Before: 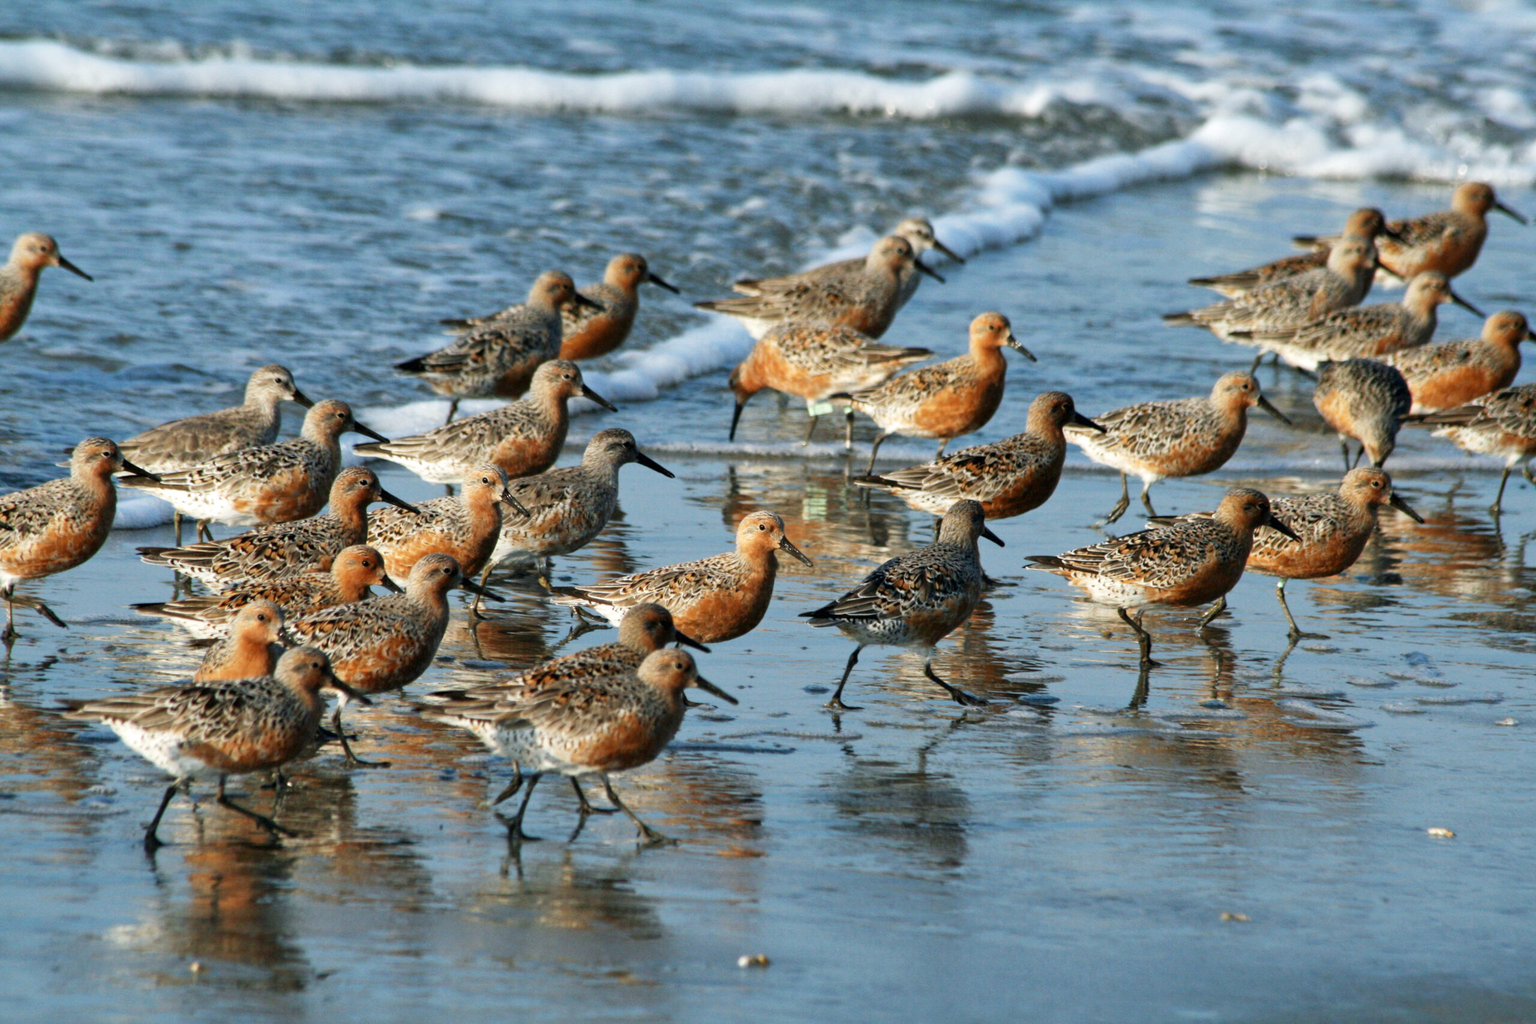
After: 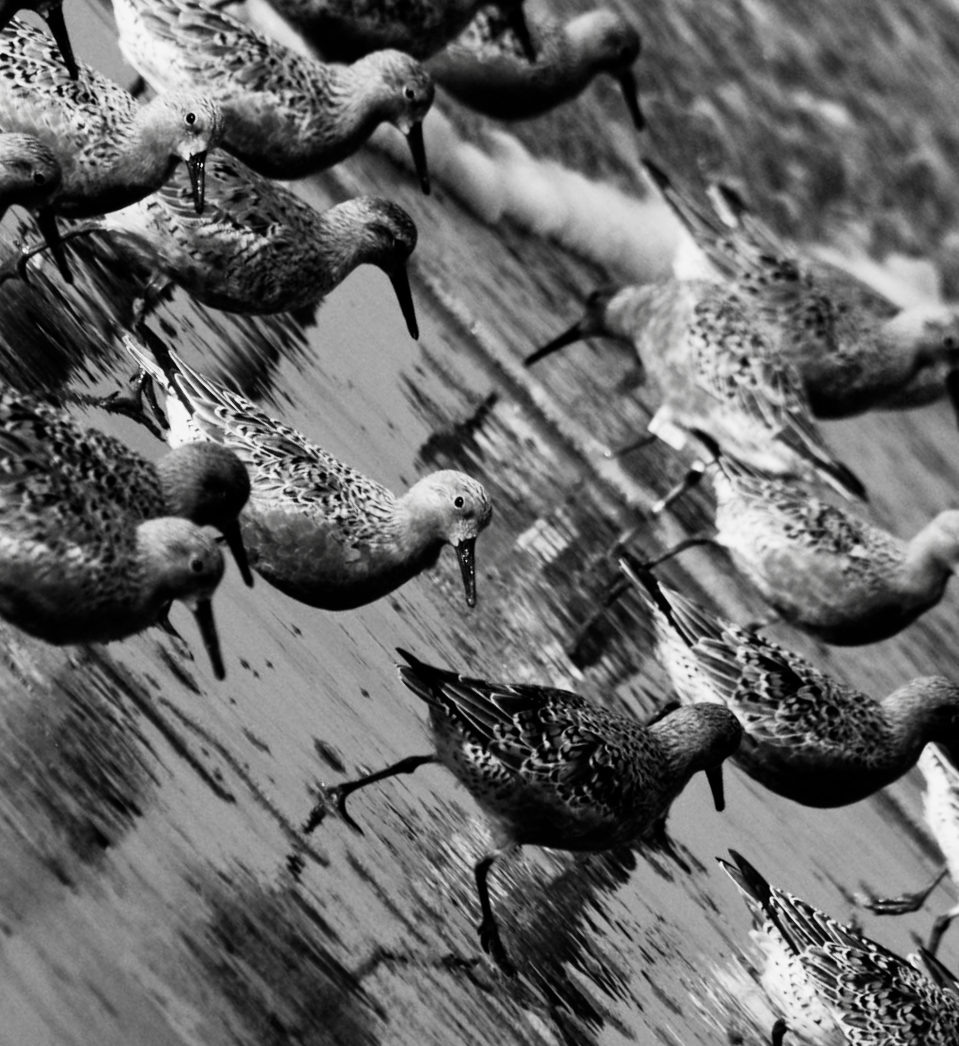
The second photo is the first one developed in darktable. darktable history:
crop and rotate: angle -45.41°, top 16.192%, right 0.781%, bottom 11.632%
contrast brightness saturation: contrast -0.031, brightness -0.596, saturation -0.995
base curve: curves: ch0 [(0, 0) (0.028, 0.03) (0.121, 0.232) (0.46, 0.748) (0.859, 0.968) (1, 1)], preserve colors none
